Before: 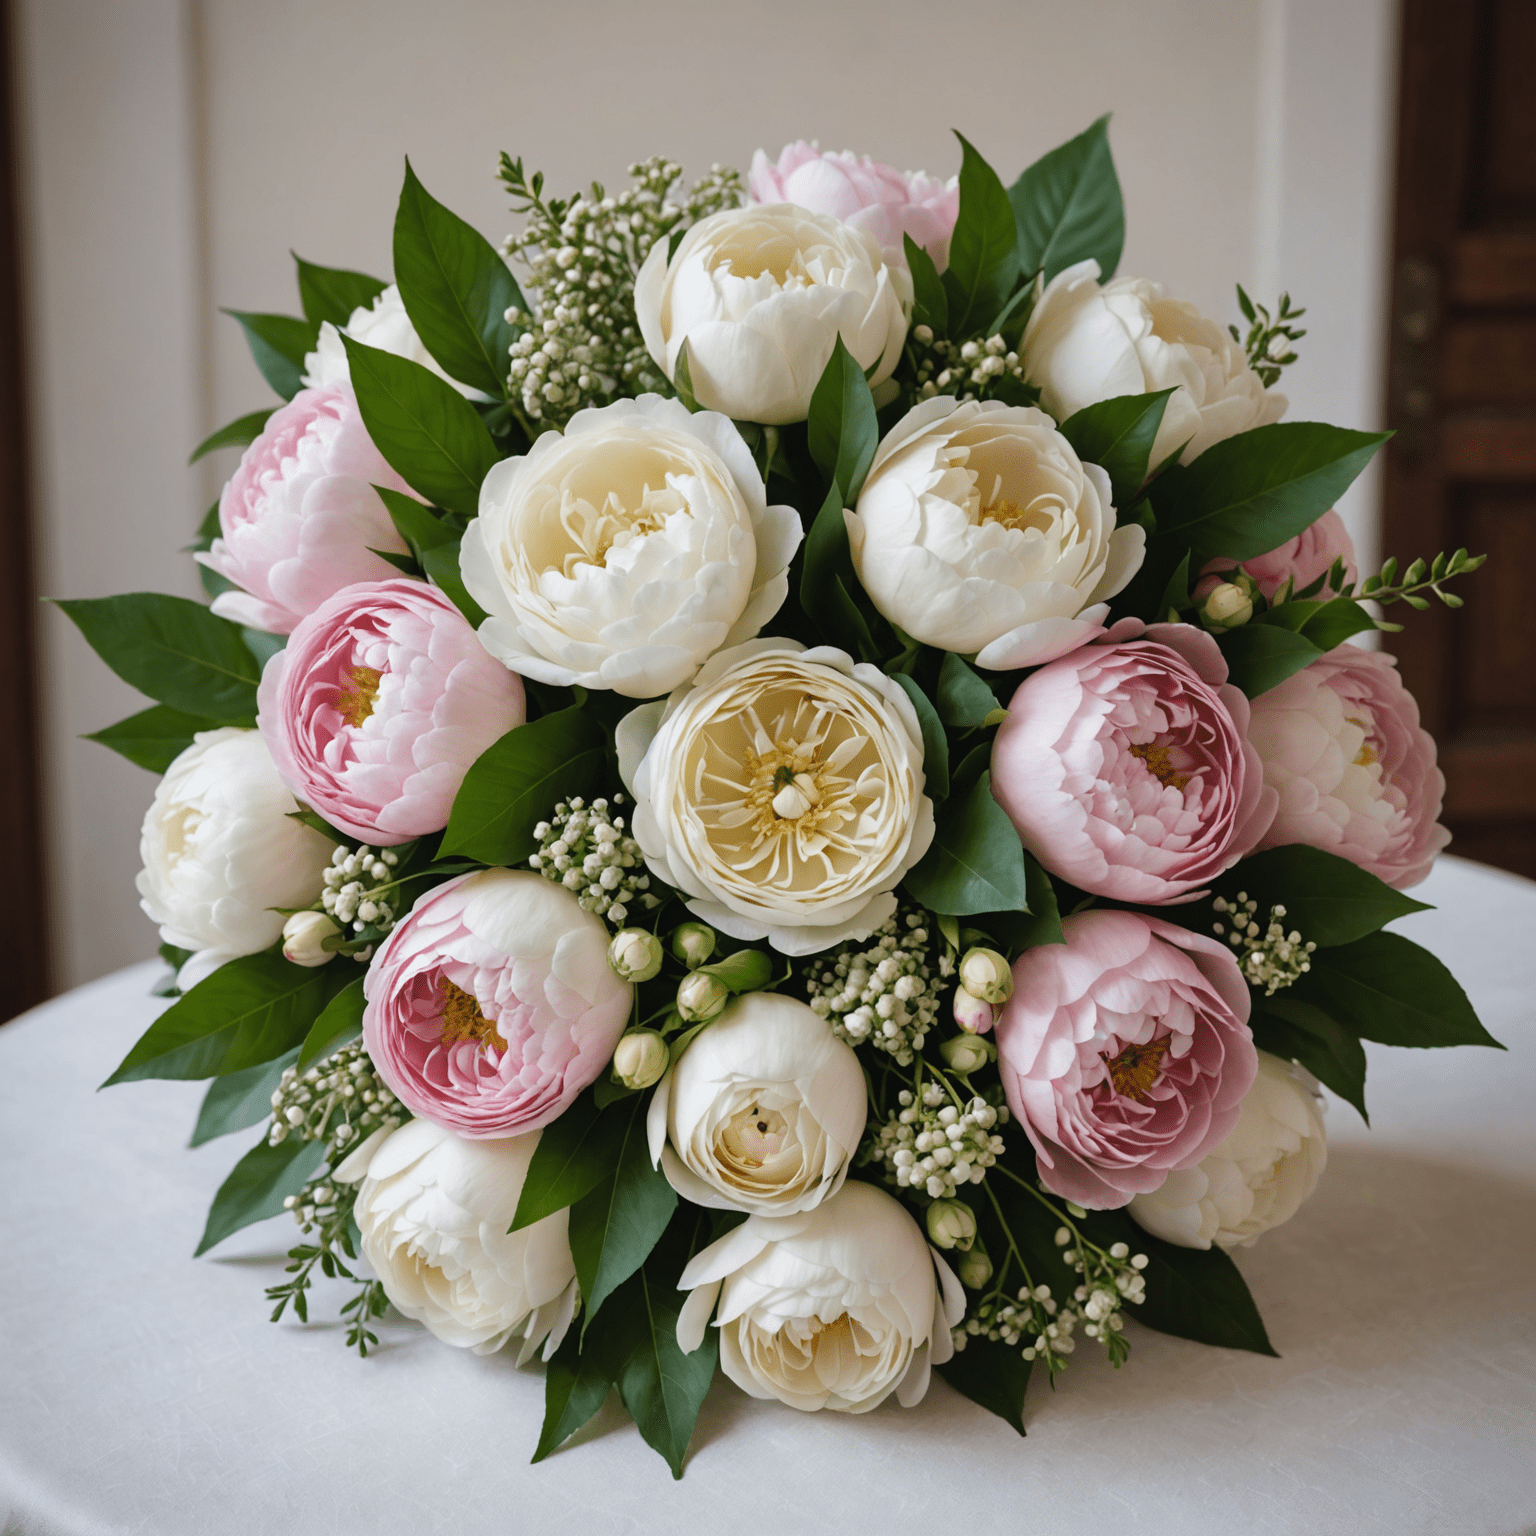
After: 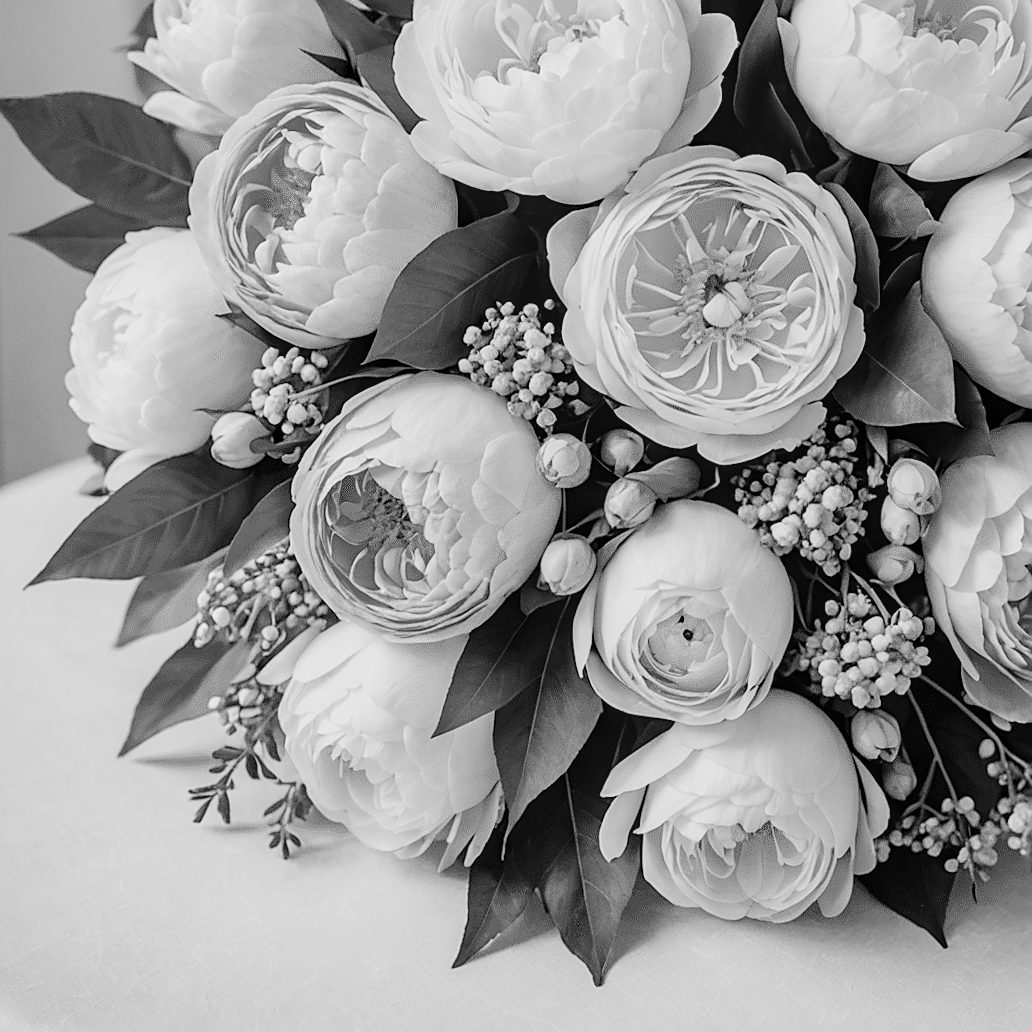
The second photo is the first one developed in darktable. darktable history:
white balance: red 1.127, blue 0.943
monochrome: on, module defaults
filmic rgb: black relative exposure -7.65 EV, white relative exposure 4.56 EV, hardness 3.61, color science v6 (2022)
exposure: black level correction 0, exposure 0.7 EV, compensate exposure bias true, compensate highlight preservation false
sharpen: radius 1.4, amount 1.25, threshold 0.7
crop and rotate: angle -0.82°, left 3.85%, top 31.828%, right 27.992%
local contrast: on, module defaults
color balance rgb: perceptual saturation grading › global saturation 25%, global vibrance 20%
